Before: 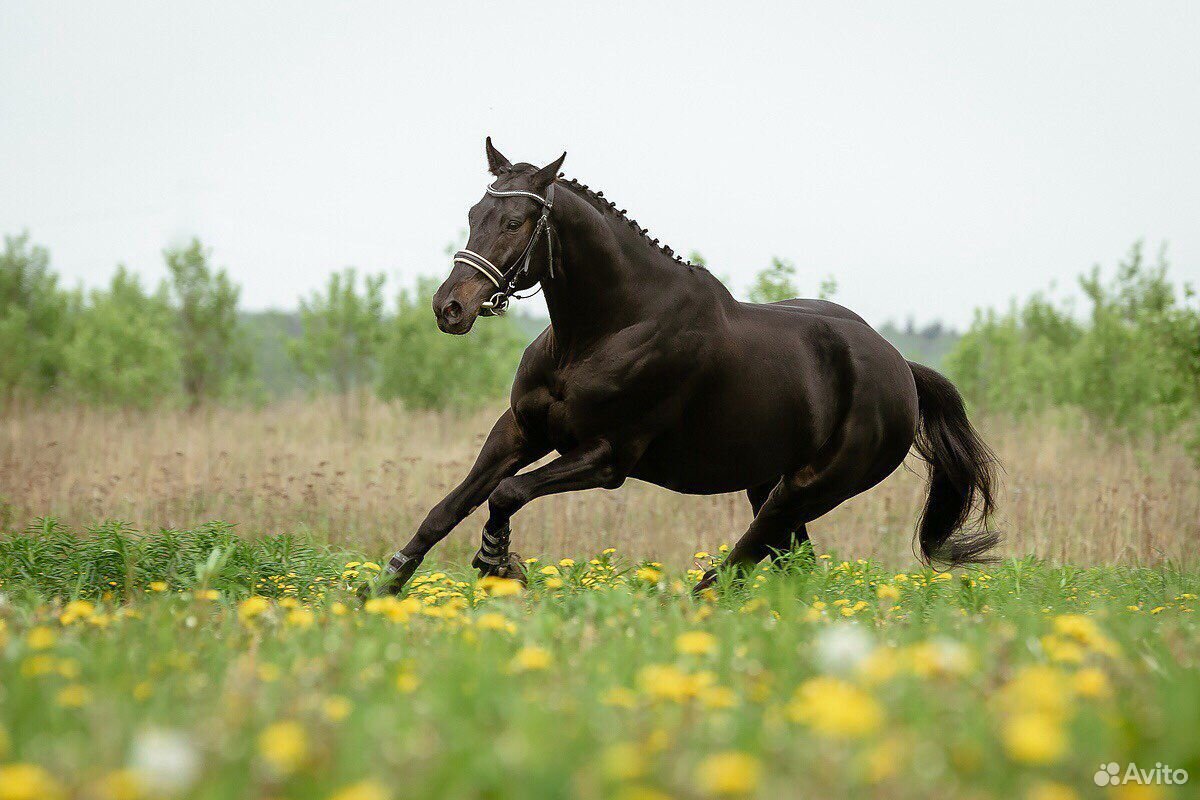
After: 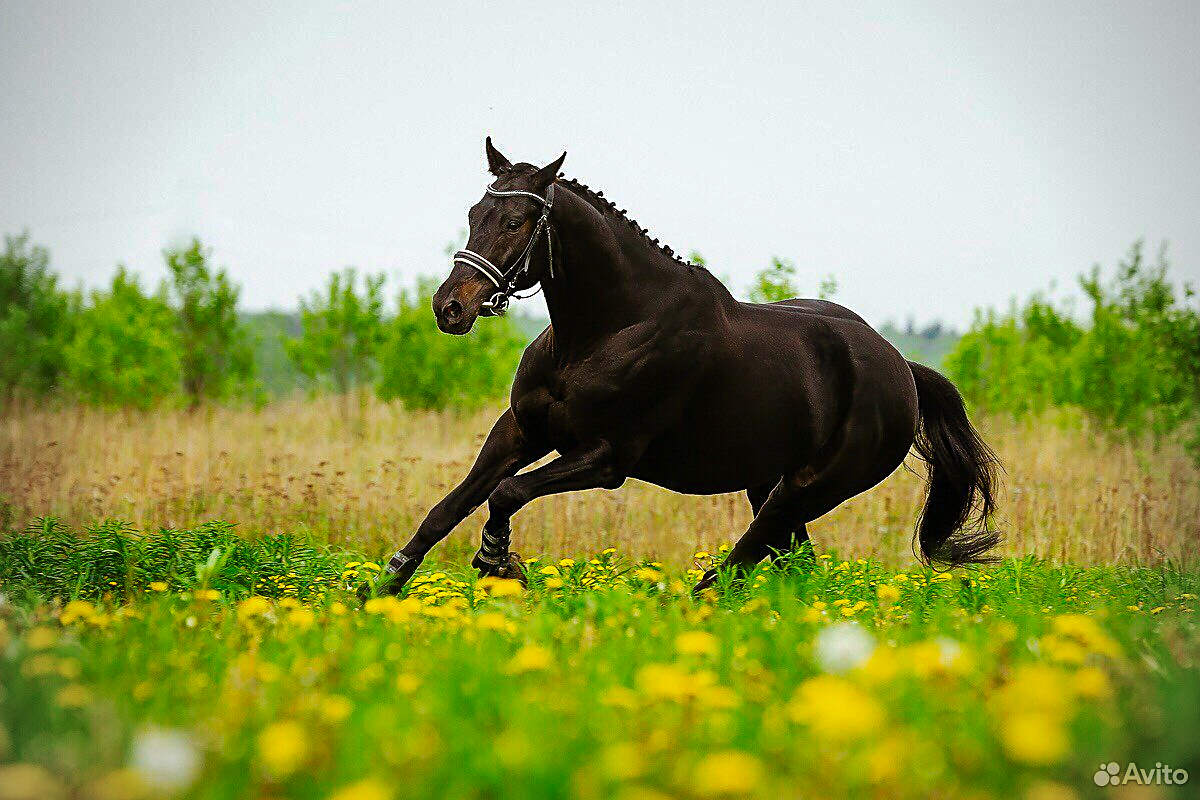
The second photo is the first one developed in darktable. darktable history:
shadows and highlights: shadows 49, highlights -41, soften with gaussian
tone curve: curves: ch0 [(0, 0) (0.003, 0.003) (0.011, 0.009) (0.025, 0.018) (0.044, 0.028) (0.069, 0.038) (0.1, 0.049) (0.136, 0.062) (0.177, 0.089) (0.224, 0.123) (0.277, 0.165) (0.335, 0.223) (0.399, 0.293) (0.468, 0.385) (0.543, 0.497) (0.623, 0.613) (0.709, 0.716) (0.801, 0.802) (0.898, 0.887) (1, 1)], preserve colors none
vignetting: on, module defaults
color balance rgb: linear chroma grading › global chroma 15%, perceptual saturation grading › global saturation 30%
sharpen: on, module defaults
